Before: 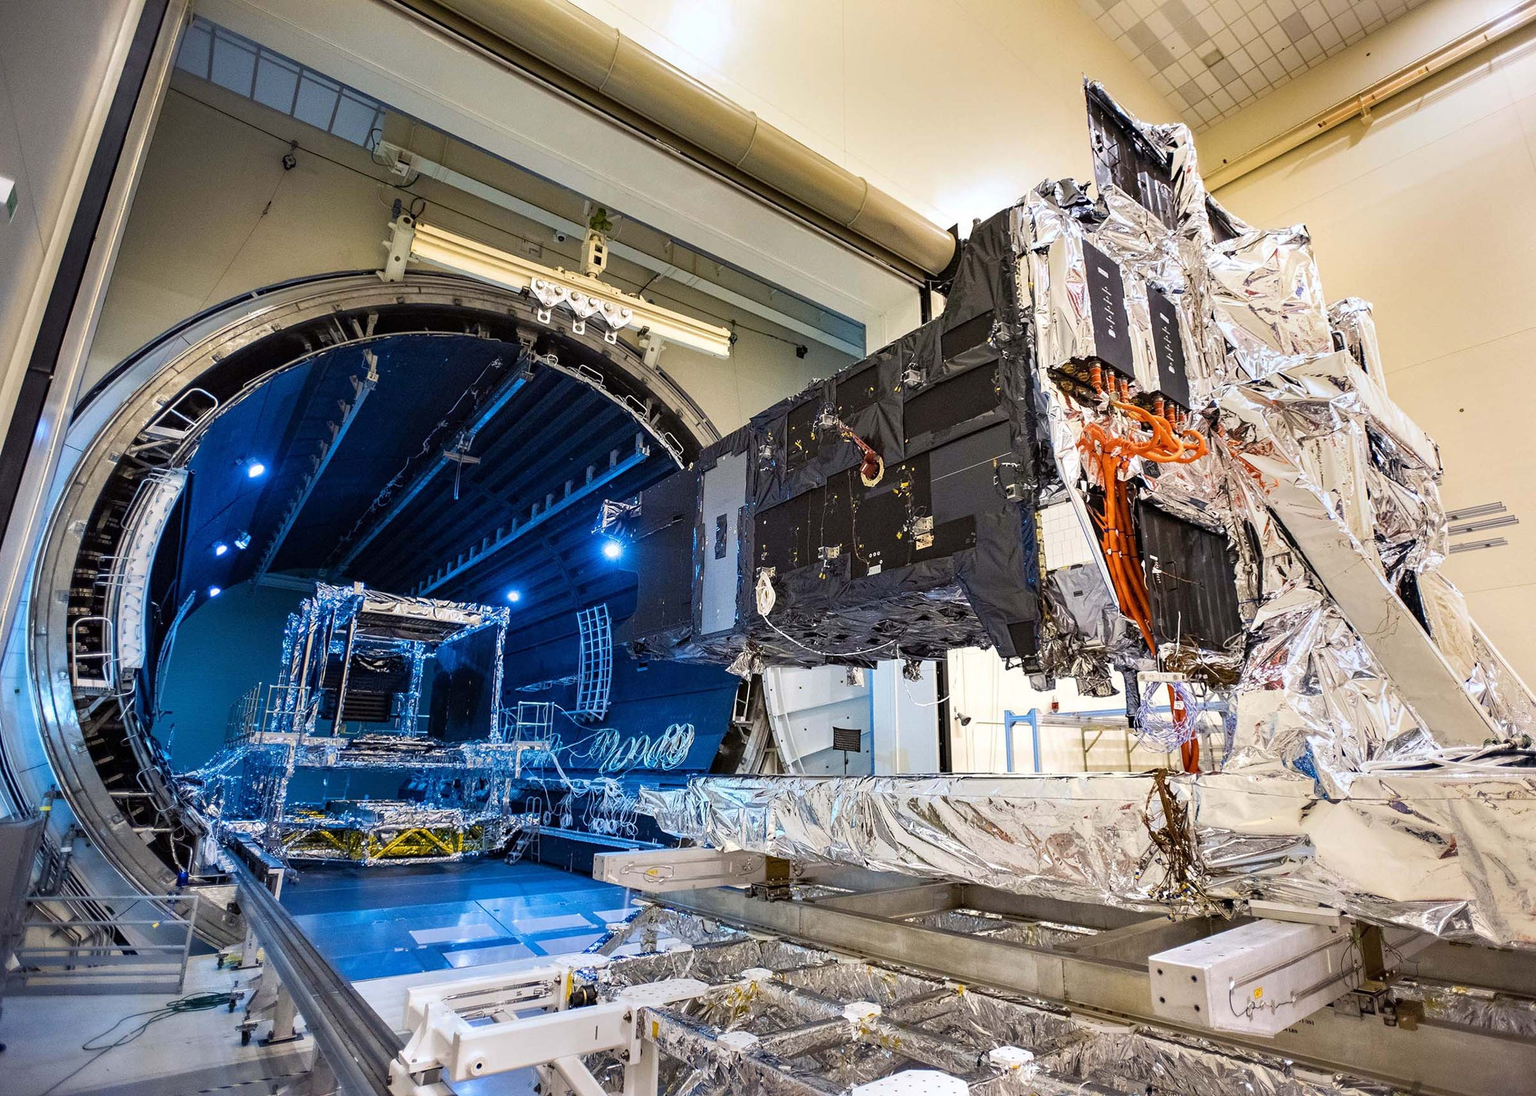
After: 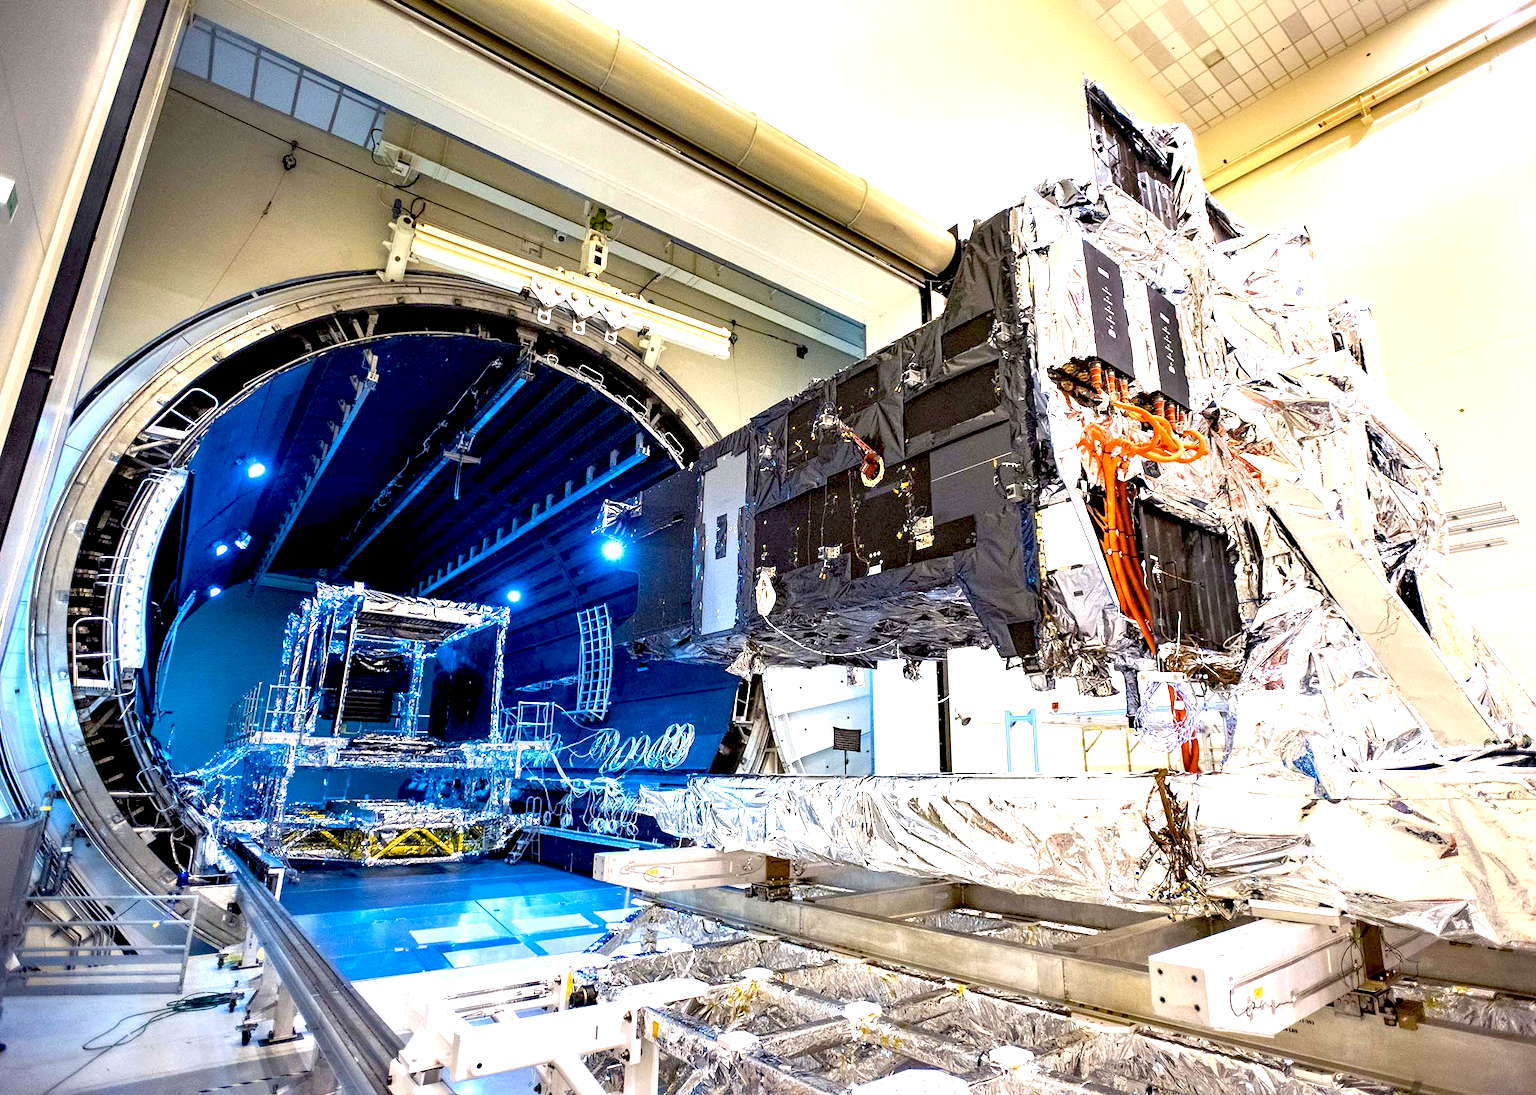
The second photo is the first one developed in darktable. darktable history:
exposure: black level correction 0.011, exposure 1.082 EV, compensate highlight preservation false
